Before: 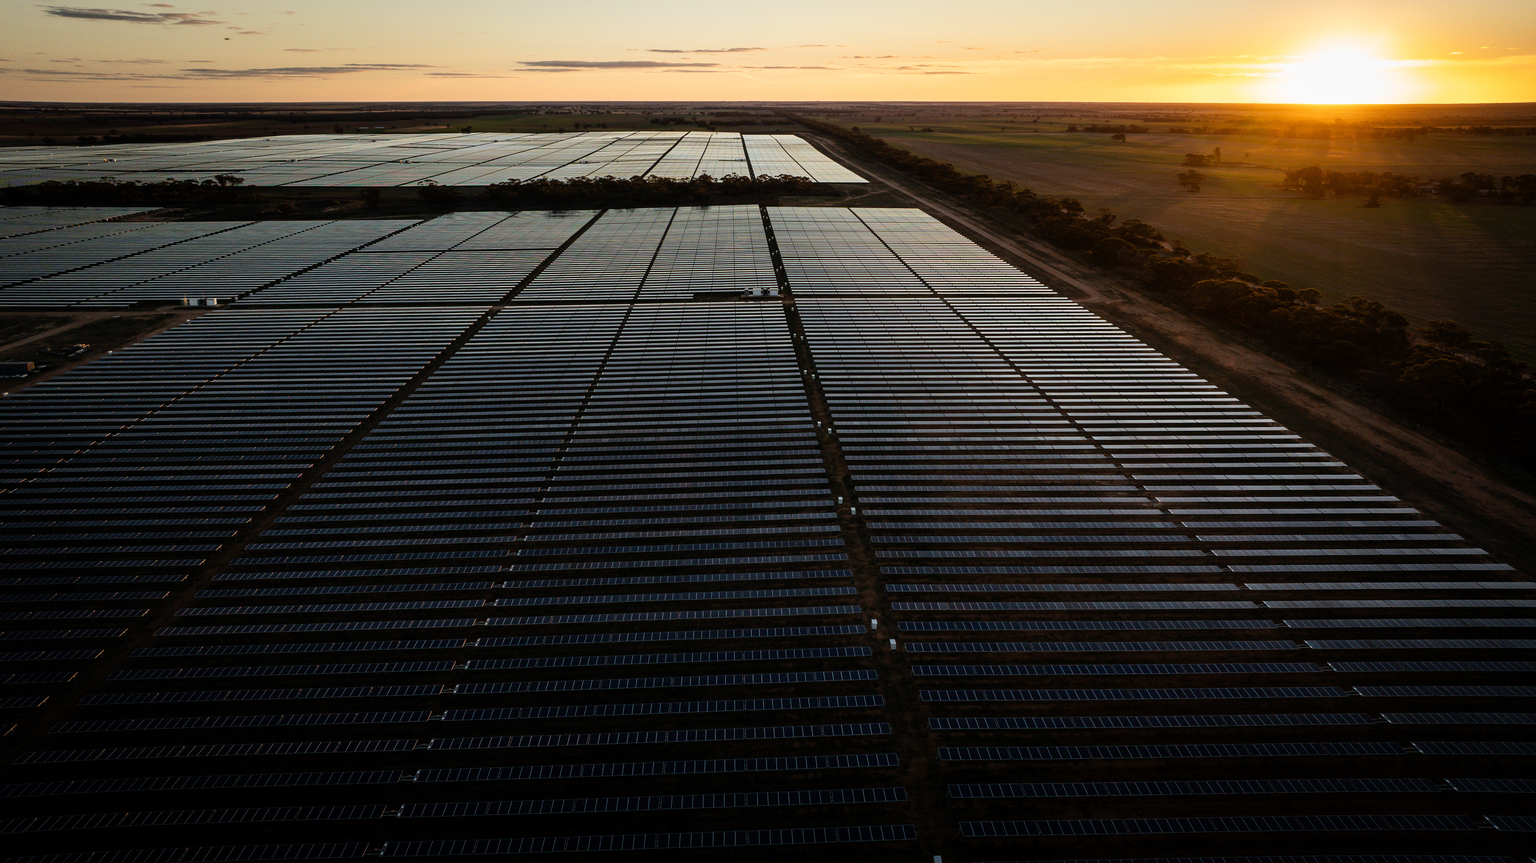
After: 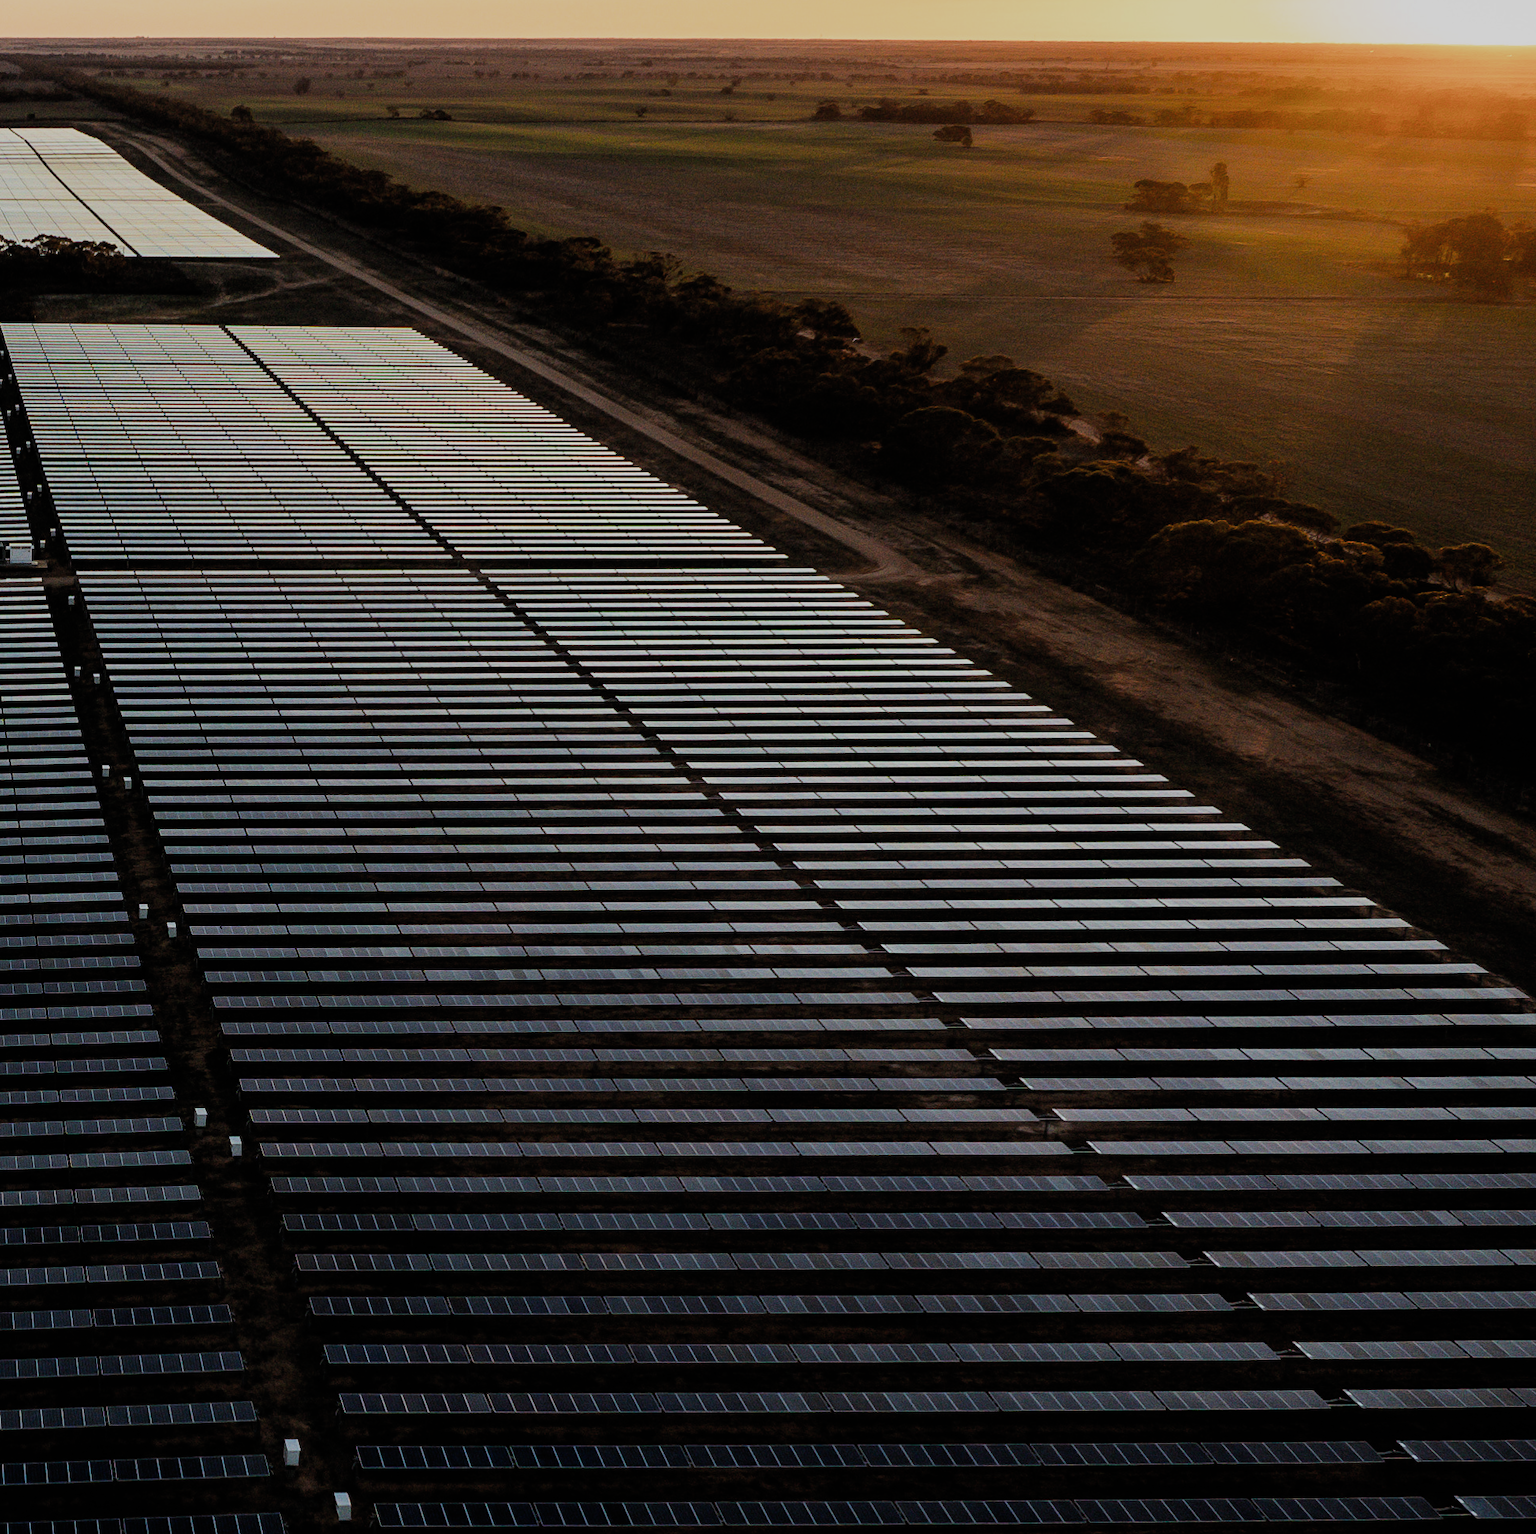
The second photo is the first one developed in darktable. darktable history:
crop and rotate: left 49.904%, top 10.138%, right 13.116%, bottom 24.121%
filmic rgb: black relative exposure -7.65 EV, white relative exposure 4.56 EV, hardness 3.61, add noise in highlights 0.001, preserve chrominance max RGB, color science v3 (2019), use custom middle-gray values true, contrast in highlights soft
